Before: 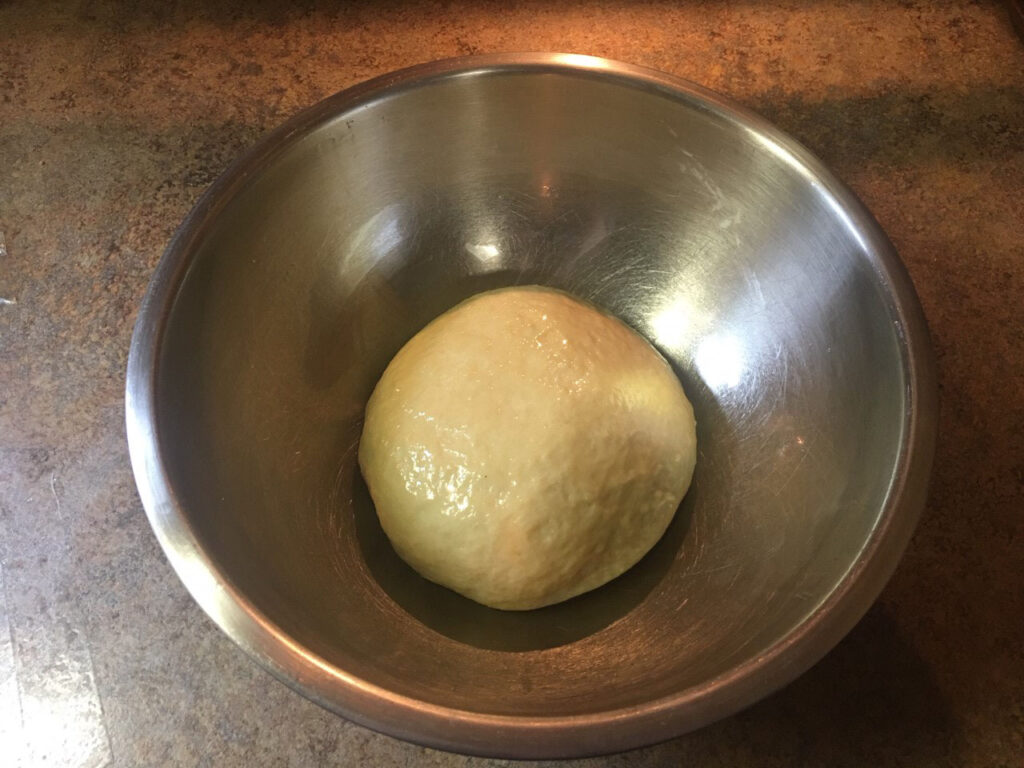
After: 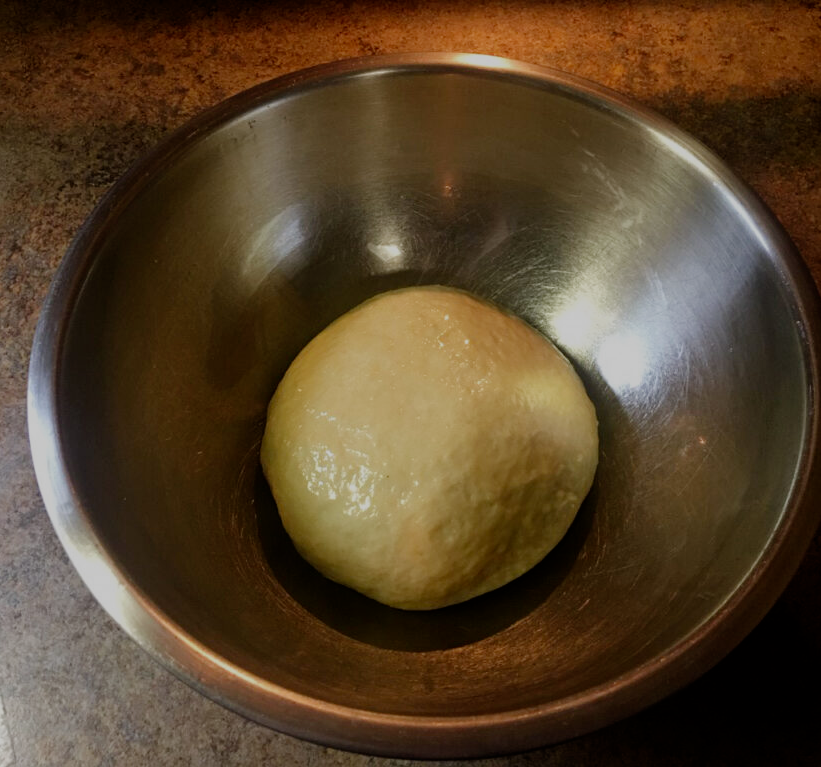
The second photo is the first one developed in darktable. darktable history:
crop and rotate: left 9.597%, right 10.195%
filmic rgb: middle gray luminance 29%, black relative exposure -10.3 EV, white relative exposure 5.5 EV, threshold 6 EV, target black luminance 0%, hardness 3.95, latitude 2.04%, contrast 1.132, highlights saturation mix 5%, shadows ↔ highlights balance 15.11%, add noise in highlights 0, preserve chrominance no, color science v3 (2019), use custom middle-gray values true, iterations of high-quality reconstruction 0, contrast in highlights soft, enable highlight reconstruction true
